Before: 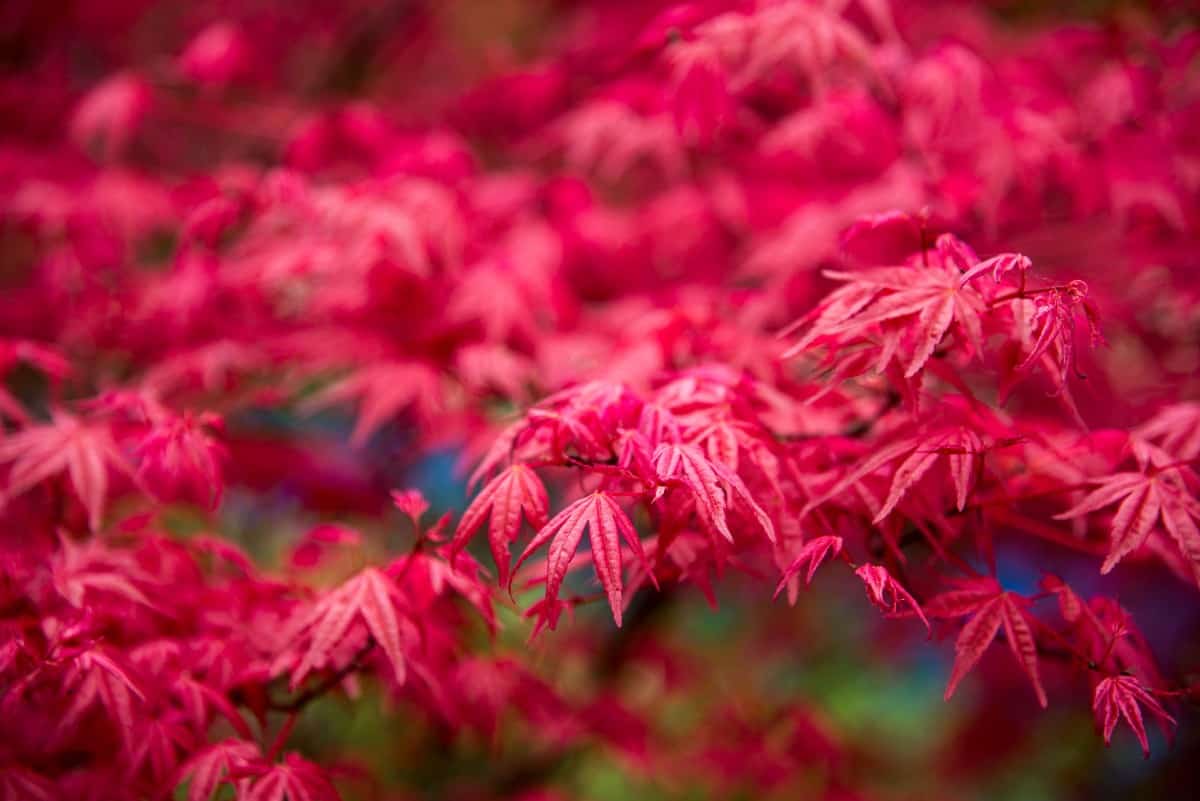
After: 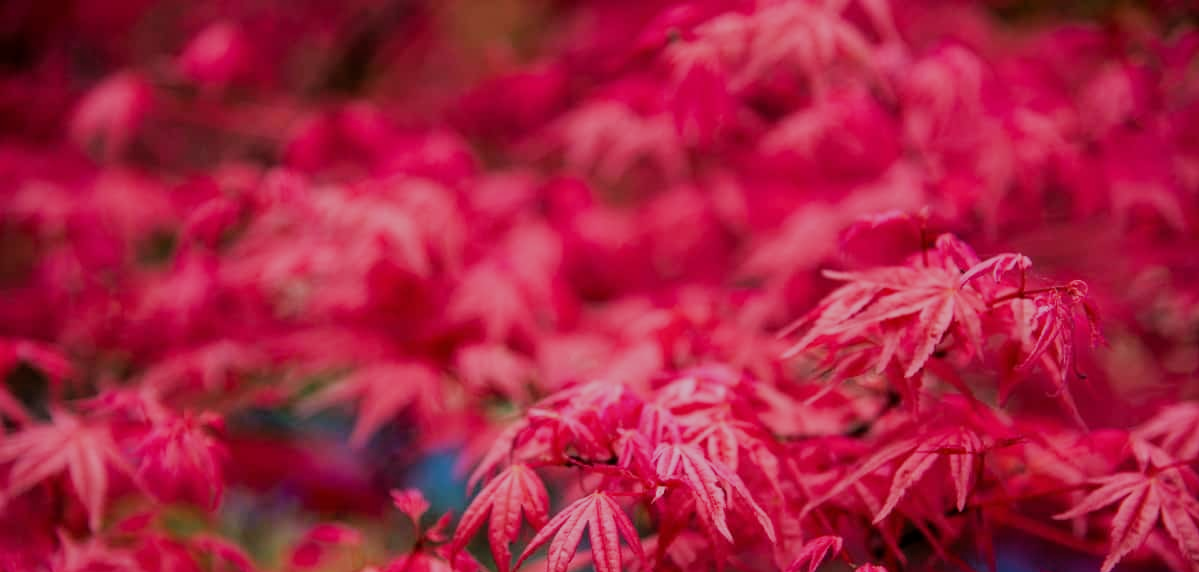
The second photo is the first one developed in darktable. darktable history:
bloom: on, module defaults
filmic rgb: black relative exposure -6.82 EV, white relative exposure 5.89 EV, hardness 2.71
crop: bottom 28.576%
